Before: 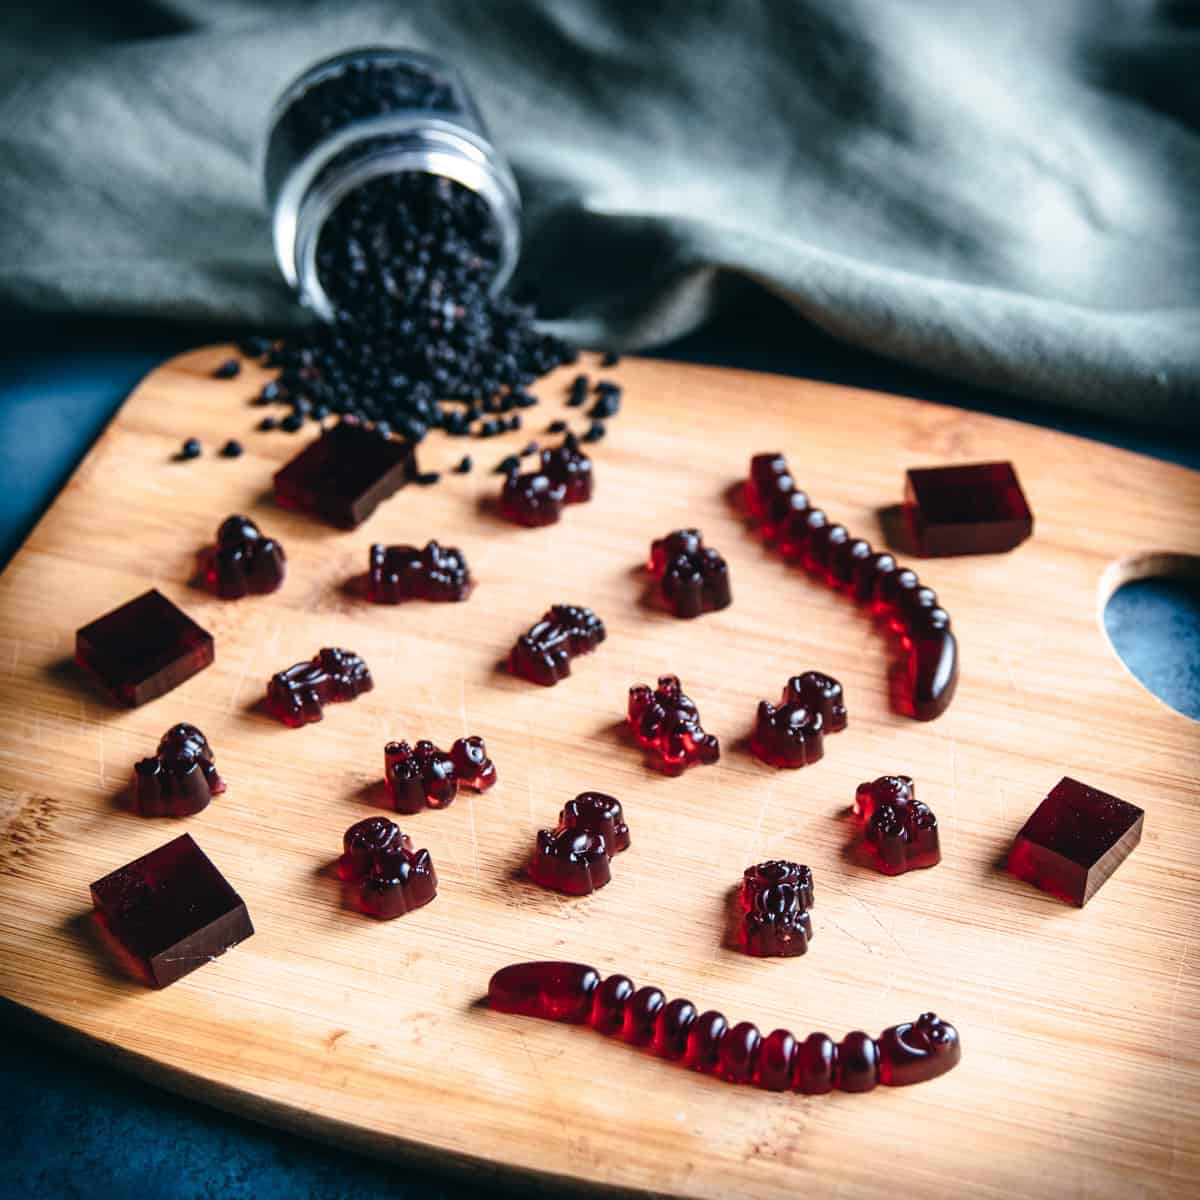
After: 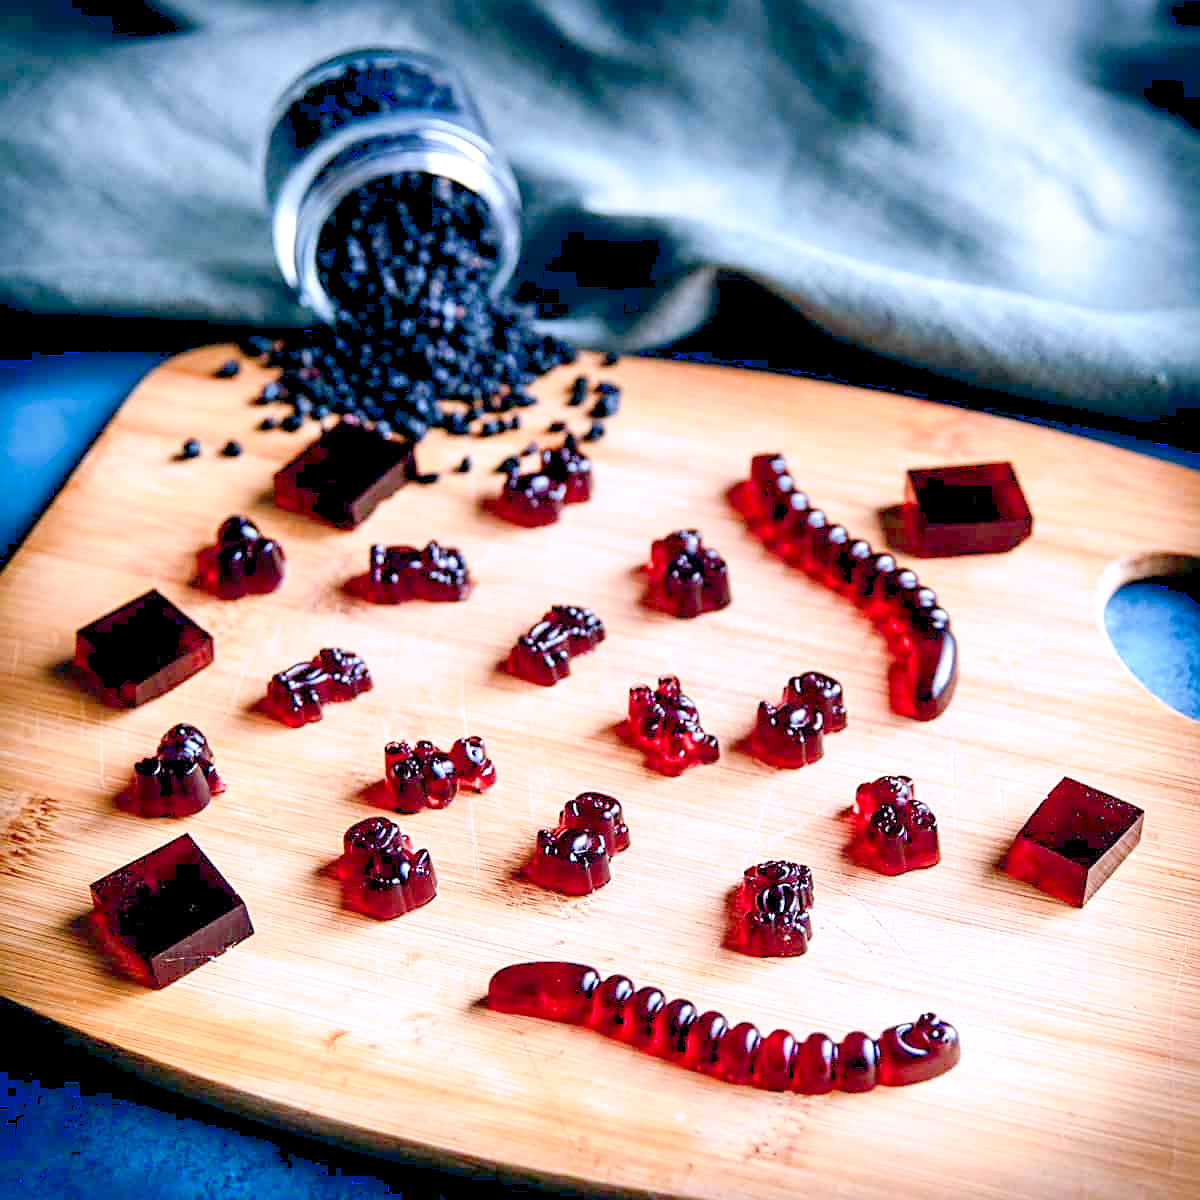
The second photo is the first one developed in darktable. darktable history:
white balance: red 1.004, blue 1.096
levels: levels [0, 0.397, 0.955]
sharpen: on, module defaults
exposure: black level correction 0.007, compensate highlight preservation false
